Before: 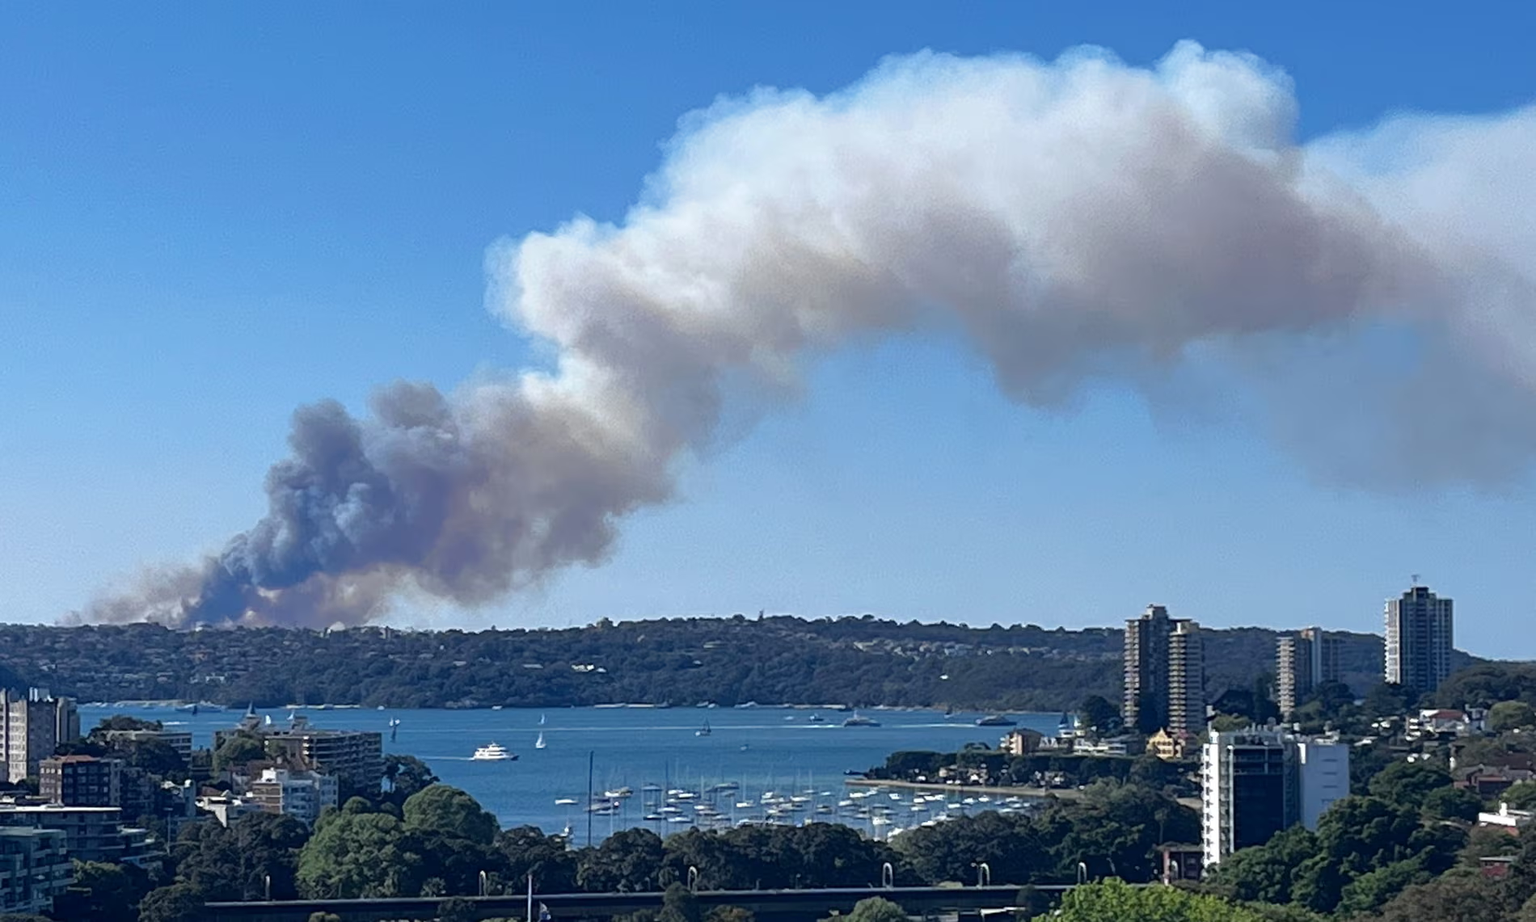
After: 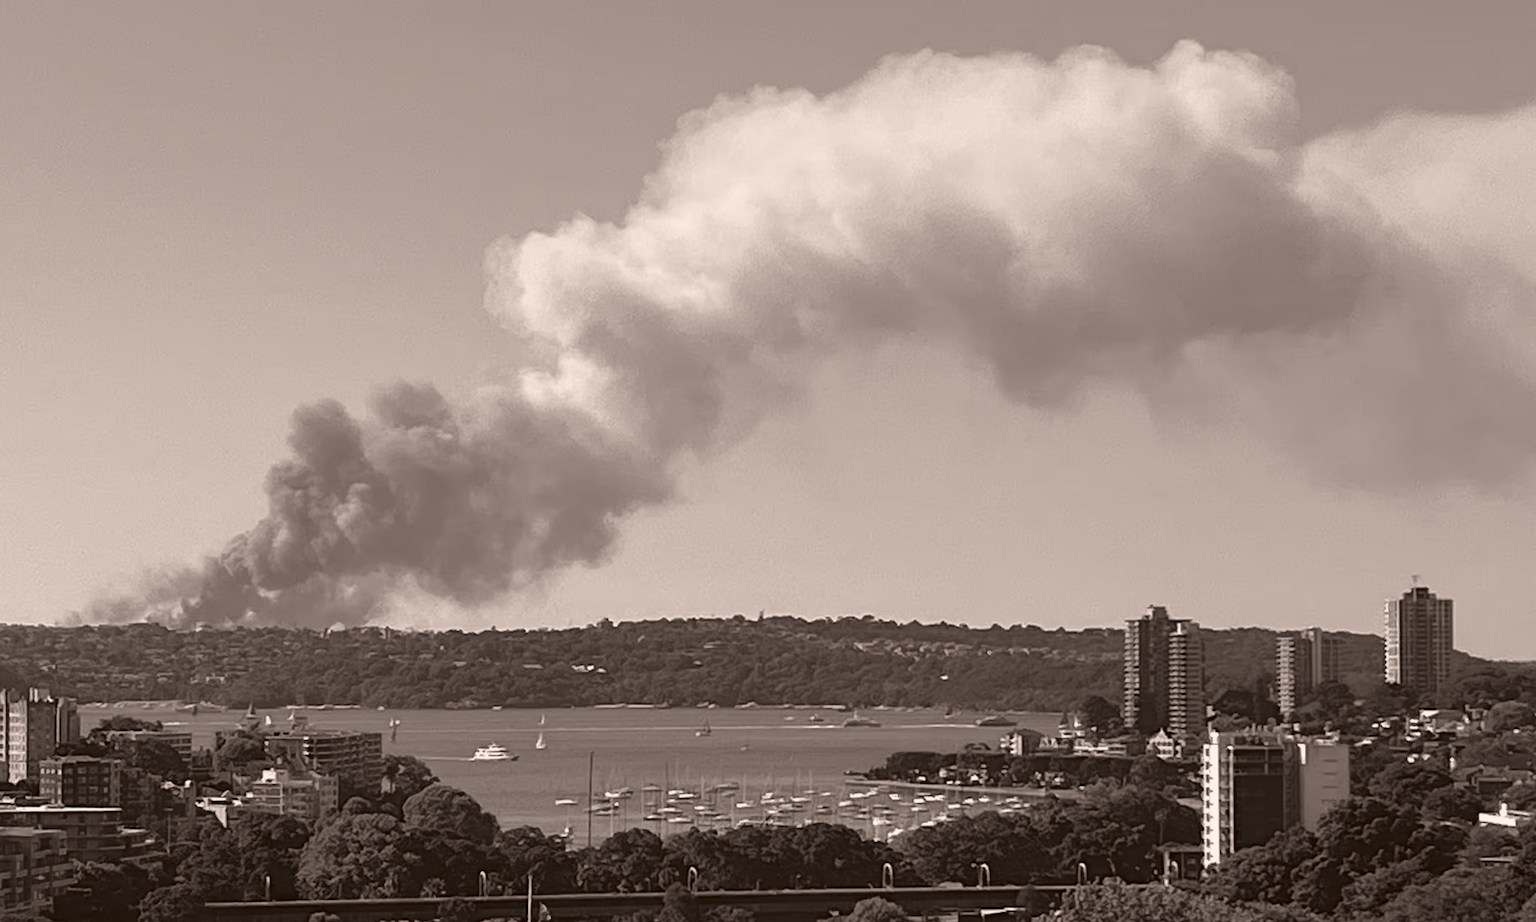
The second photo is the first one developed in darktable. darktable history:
color correction: highlights a* 6.27, highlights b* 8.19, shadows a* 5.94, shadows b* 7.23, saturation 0.9
color calibration: output gray [0.21, 0.42, 0.37, 0], gray › normalize channels true, illuminant same as pipeline (D50), adaptation XYZ, x 0.346, y 0.359, gamut compression 0
